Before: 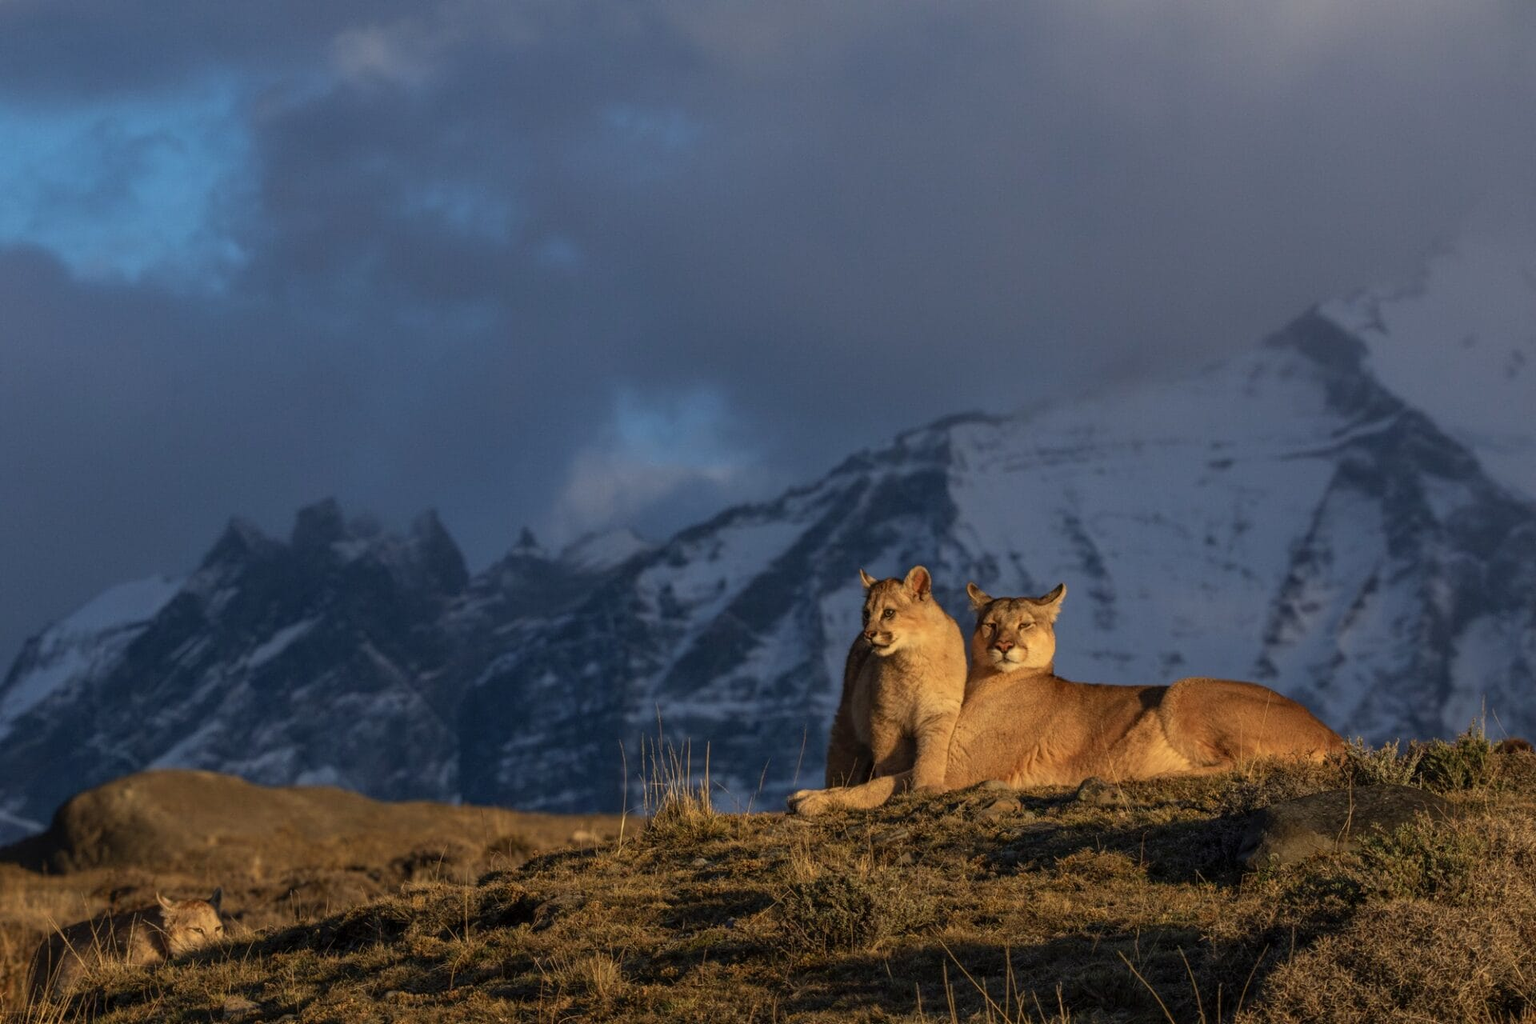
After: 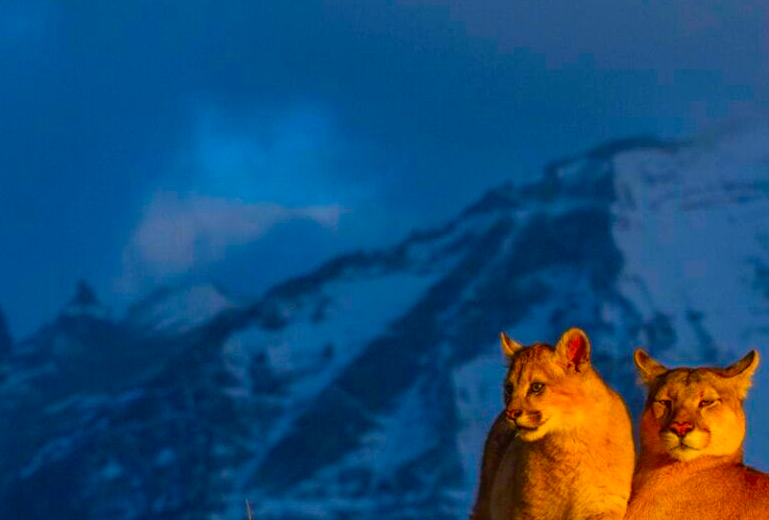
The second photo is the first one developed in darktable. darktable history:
crop: left 29.925%, top 29.643%, right 29.984%, bottom 29.699%
contrast brightness saturation: saturation 0.493
velvia: strength 31.49%, mid-tones bias 0.208
